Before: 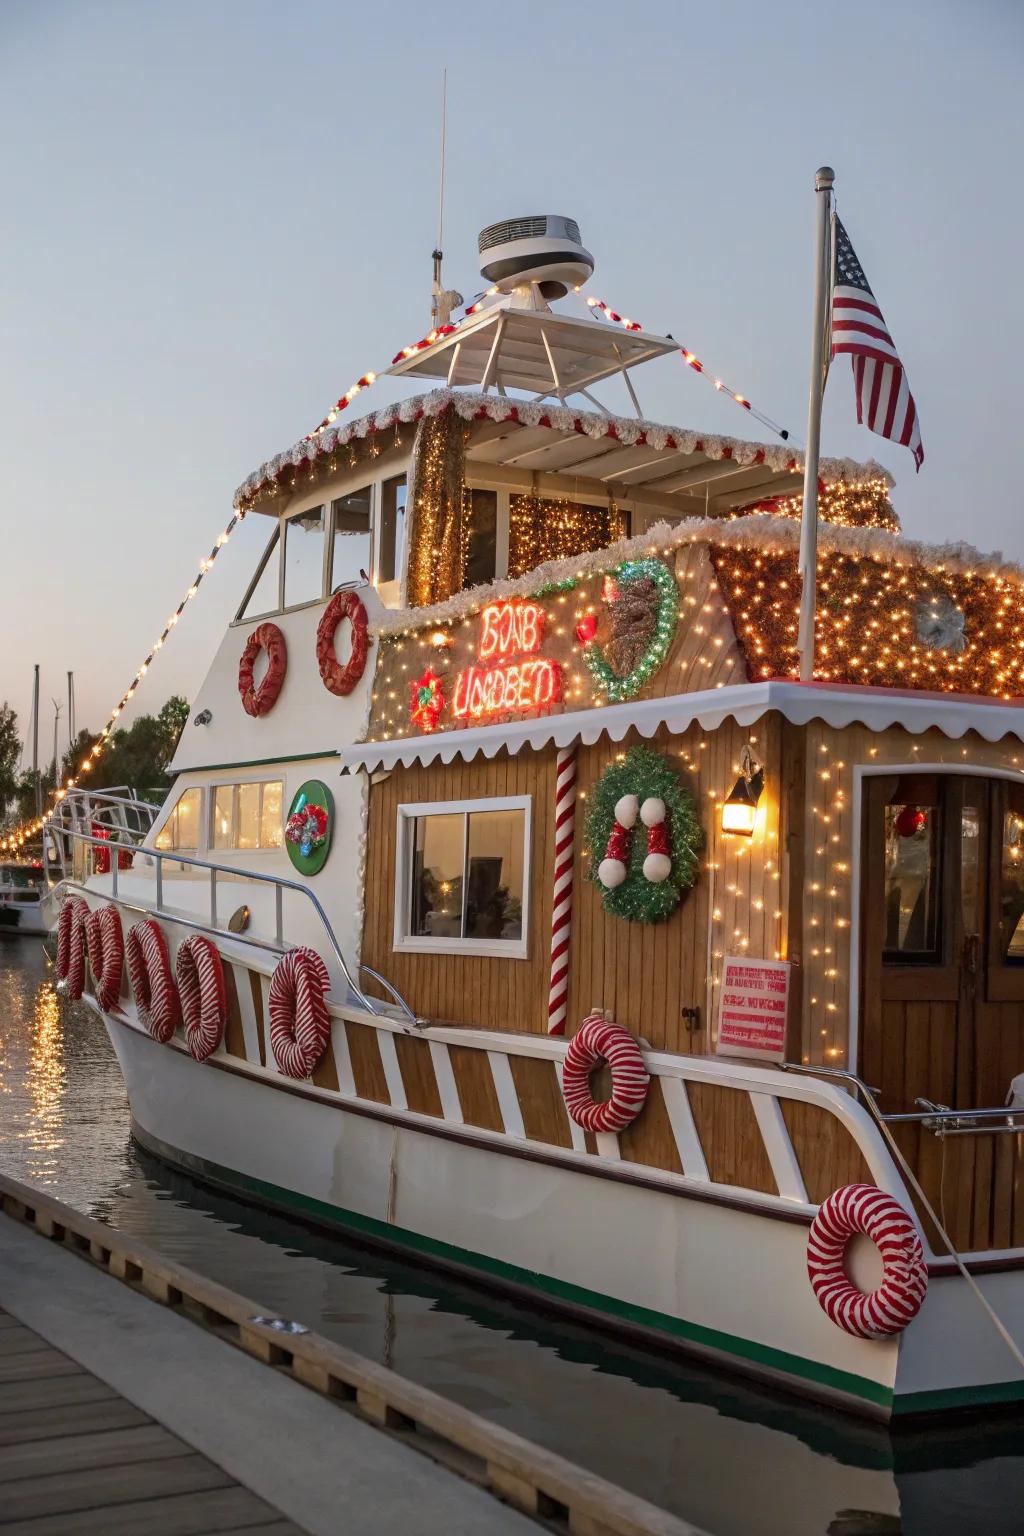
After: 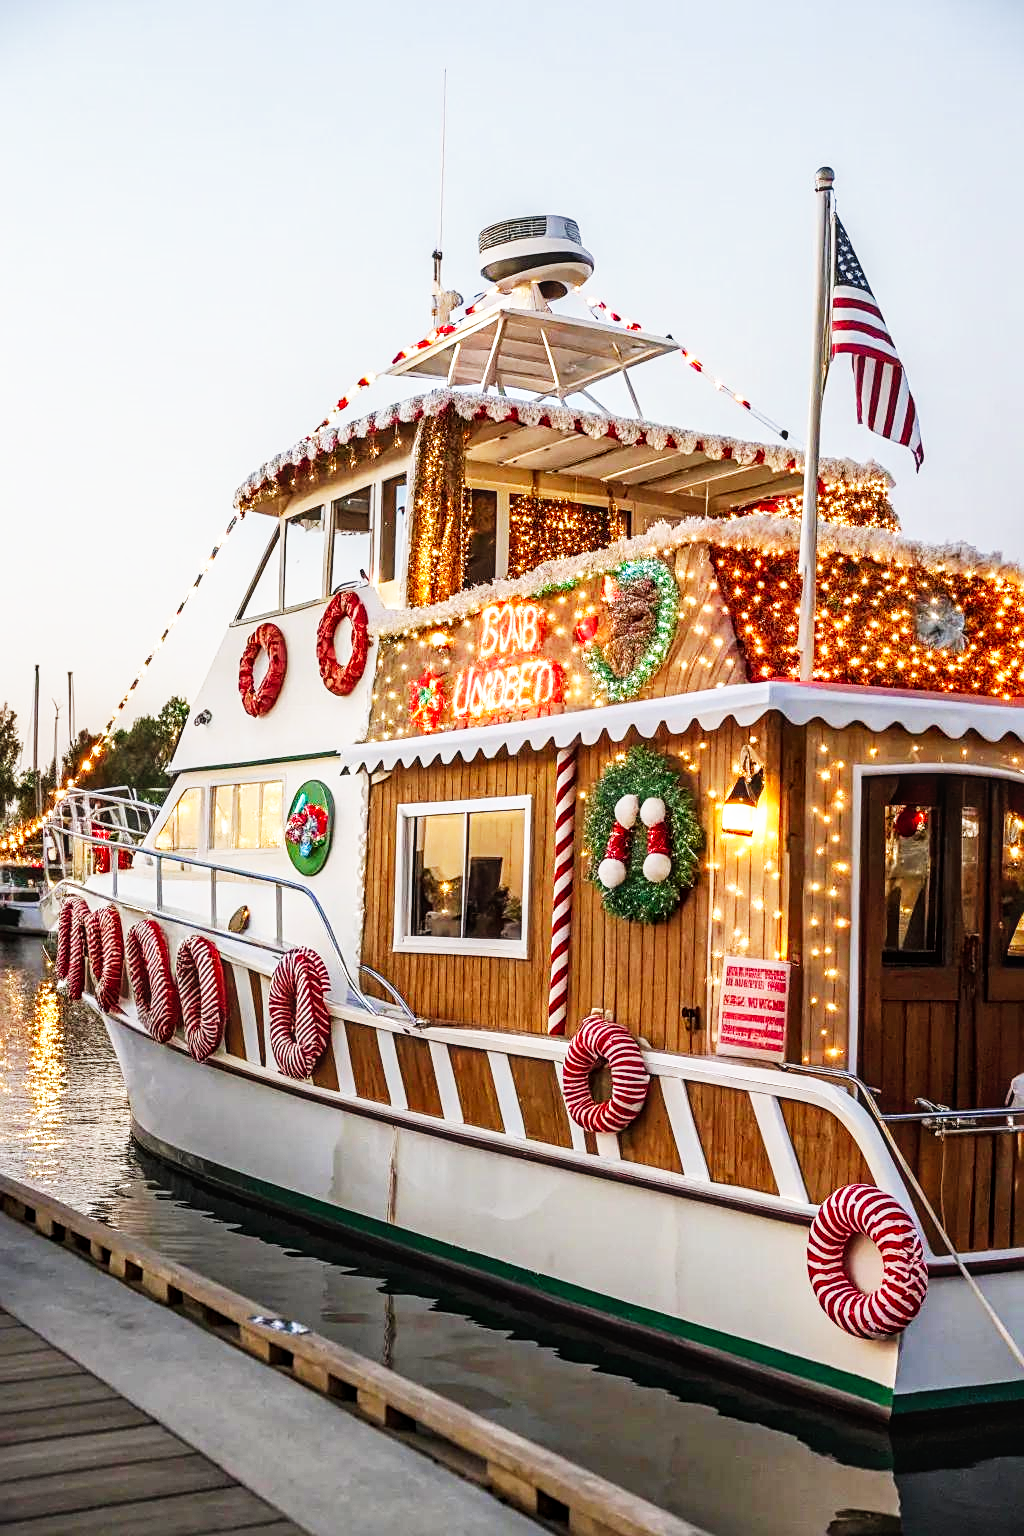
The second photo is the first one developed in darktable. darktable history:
base curve: curves: ch0 [(0, 0) (0.007, 0.004) (0.027, 0.03) (0.046, 0.07) (0.207, 0.54) (0.442, 0.872) (0.673, 0.972) (1, 1)], preserve colors none
sharpen: on, module defaults
local contrast: on, module defaults
